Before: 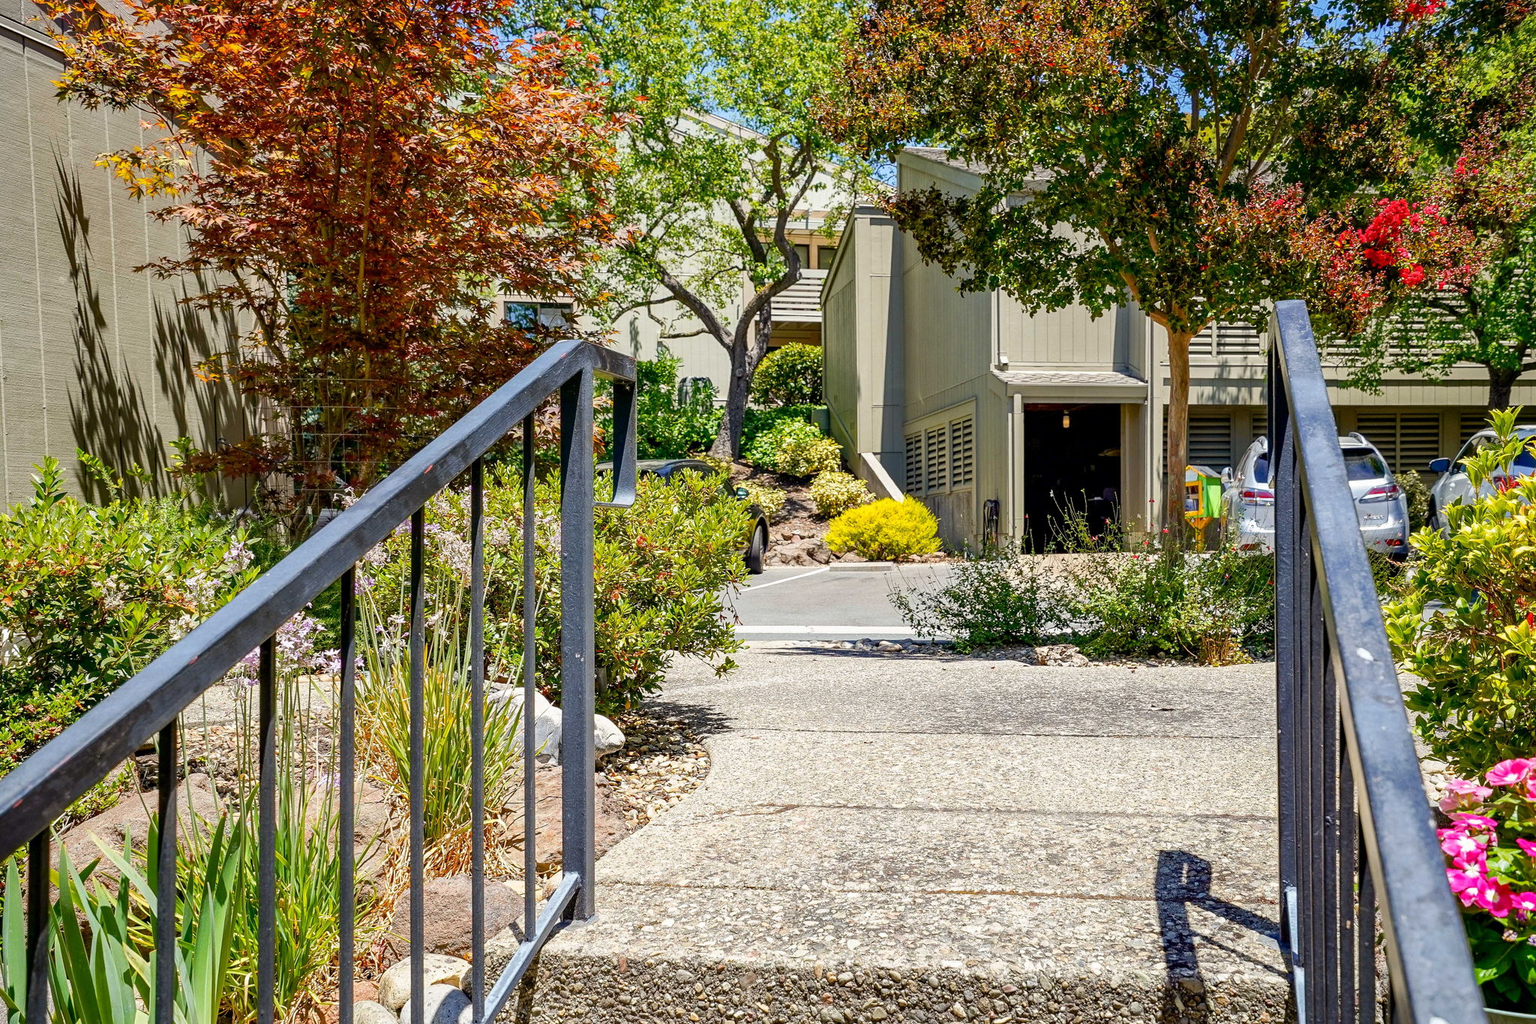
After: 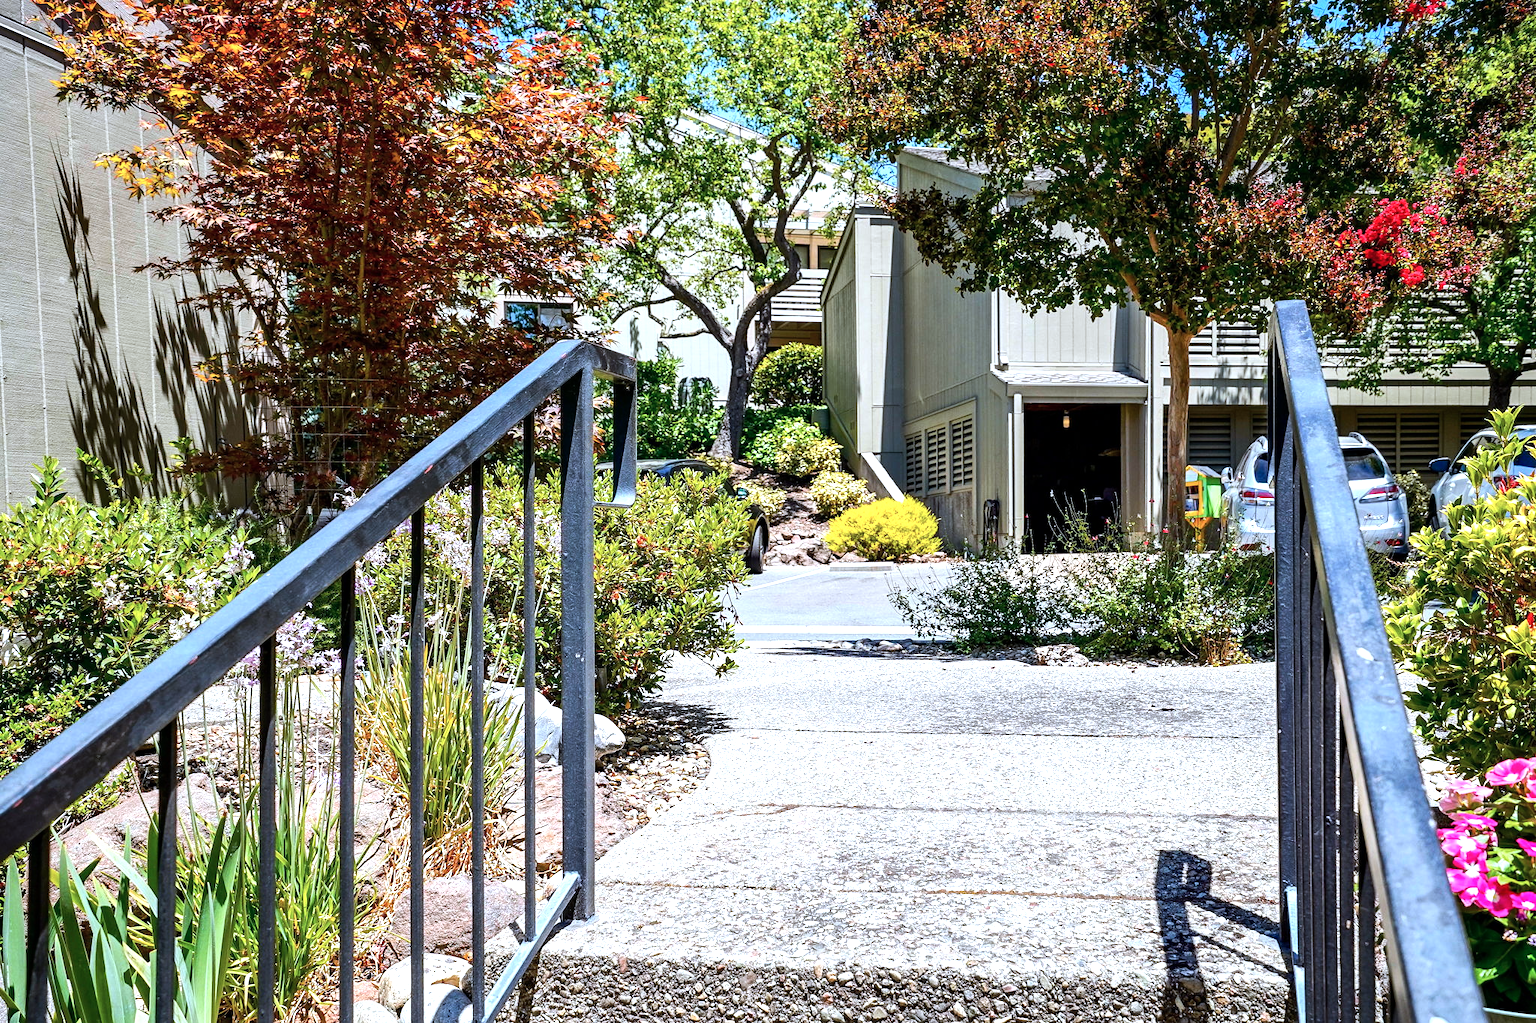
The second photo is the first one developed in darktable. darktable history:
color correction: highlights a* -2.17, highlights b* -18.4
tone equalizer: -8 EV -0.738 EV, -7 EV -0.686 EV, -6 EV -0.61 EV, -5 EV -0.411 EV, -3 EV 0.399 EV, -2 EV 0.6 EV, -1 EV 0.691 EV, +0 EV 0.755 EV, edges refinement/feathering 500, mask exposure compensation -1.57 EV, preserve details no
